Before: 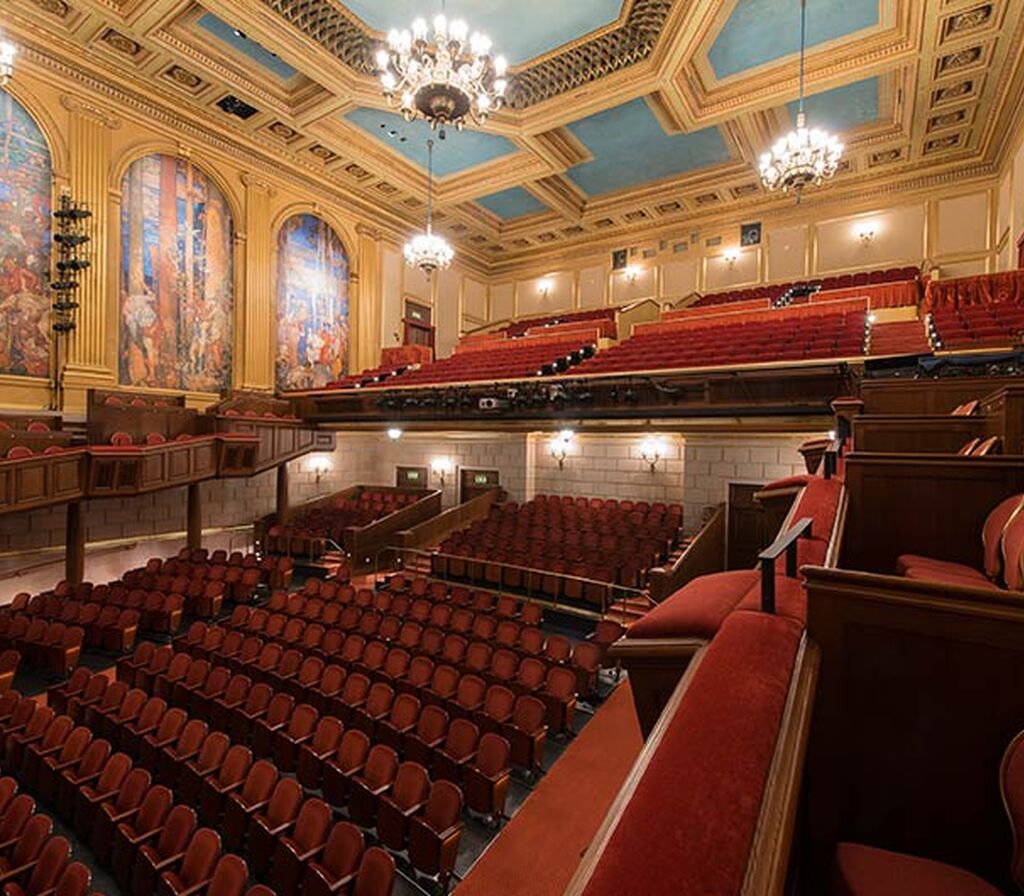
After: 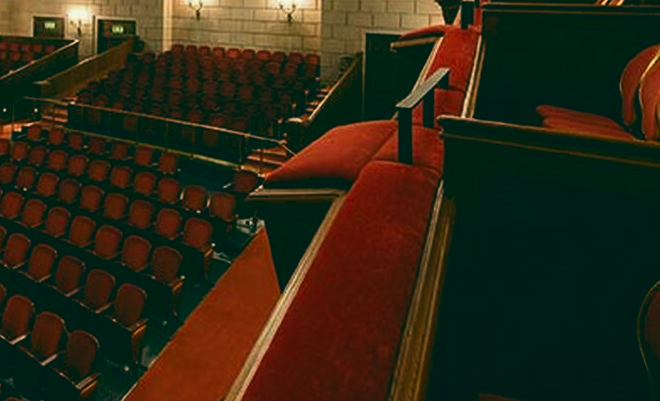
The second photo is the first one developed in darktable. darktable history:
contrast brightness saturation: contrast 0.18, saturation 0.3
crop and rotate: left 35.509%, top 50.238%, bottom 4.934%
color balance: lift [1.005, 0.99, 1.007, 1.01], gamma [1, 1.034, 1.032, 0.966], gain [0.873, 1.055, 1.067, 0.933]
